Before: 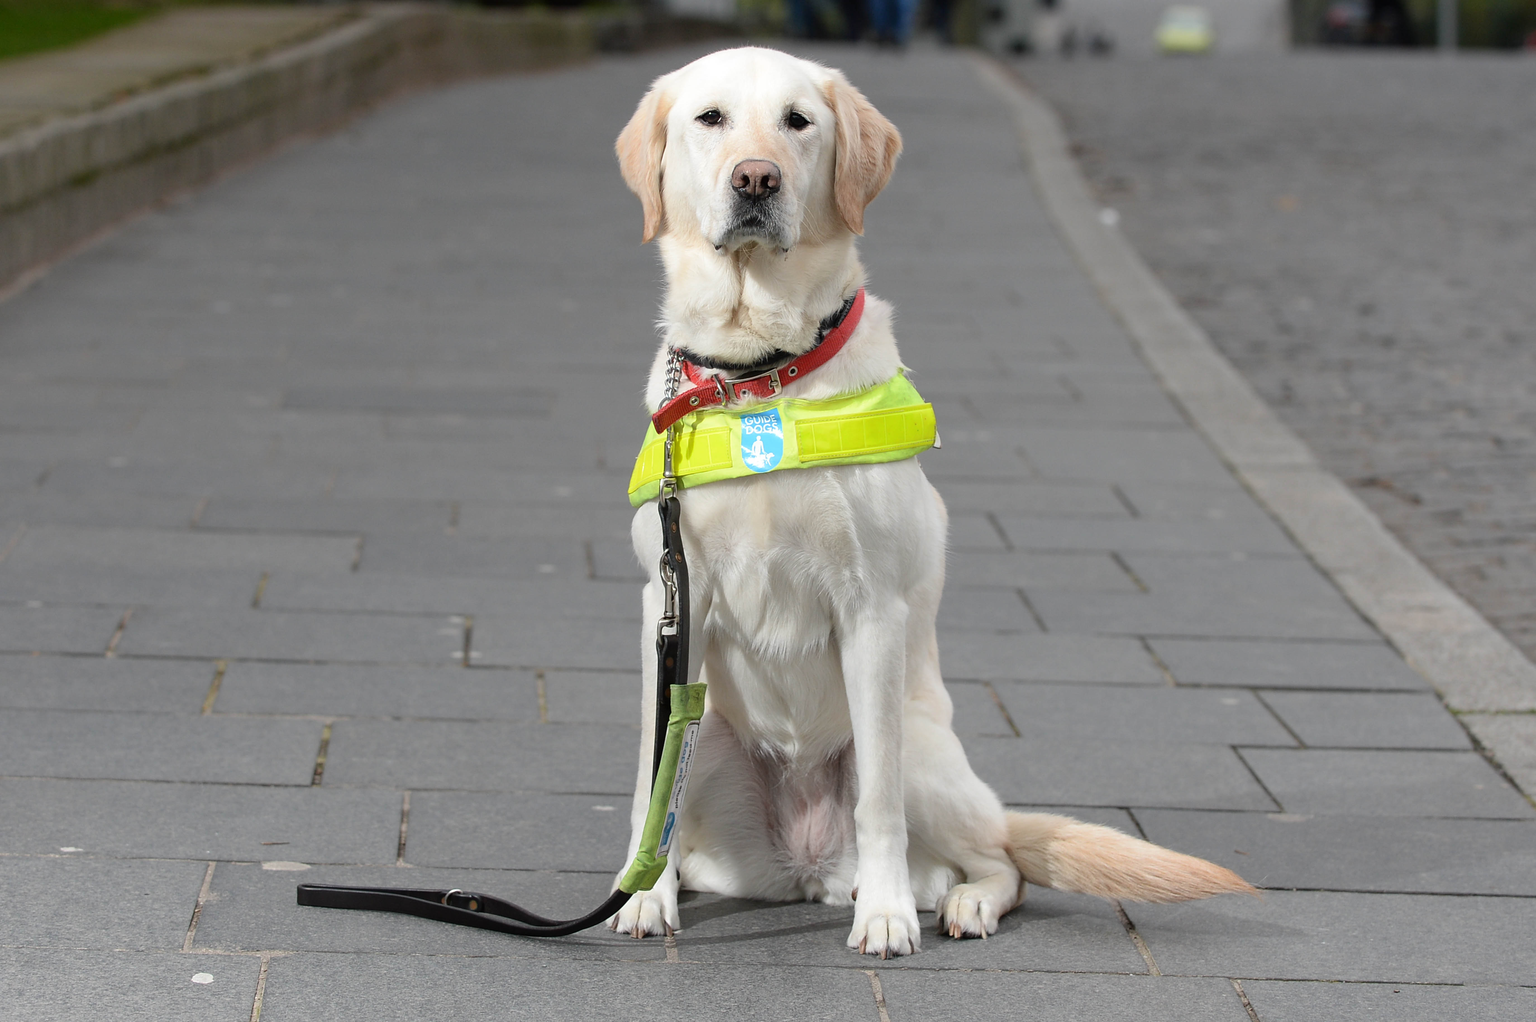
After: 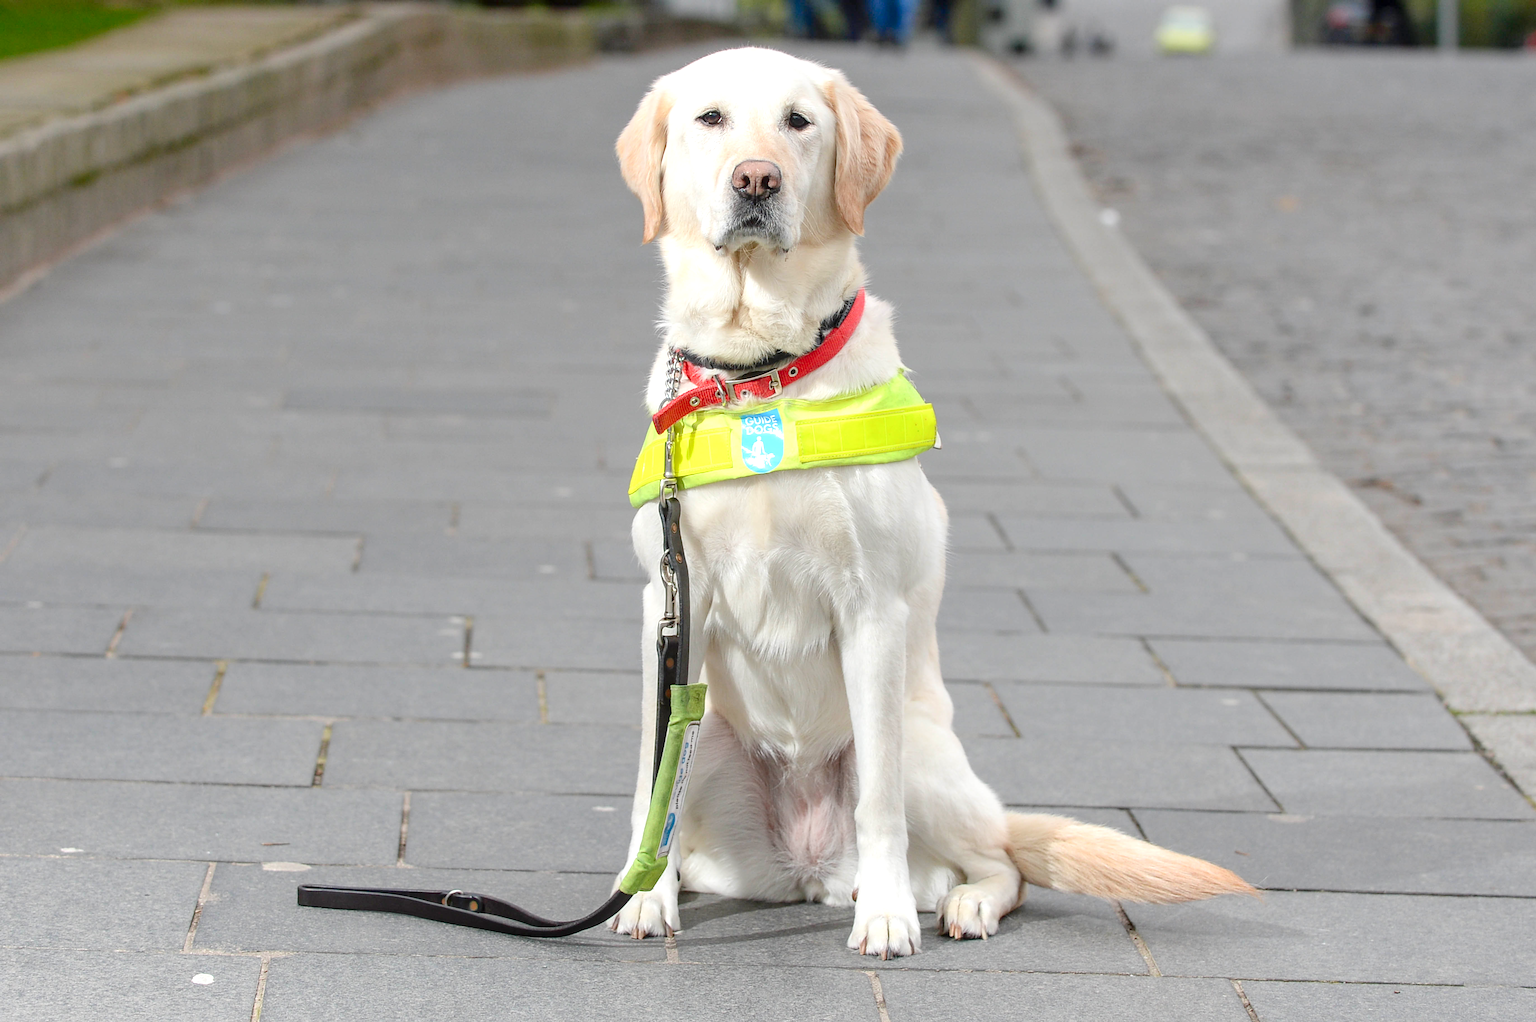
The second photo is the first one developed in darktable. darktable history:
levels: levels [0, 0.397, 0.955]
local contrast: detail 130%
